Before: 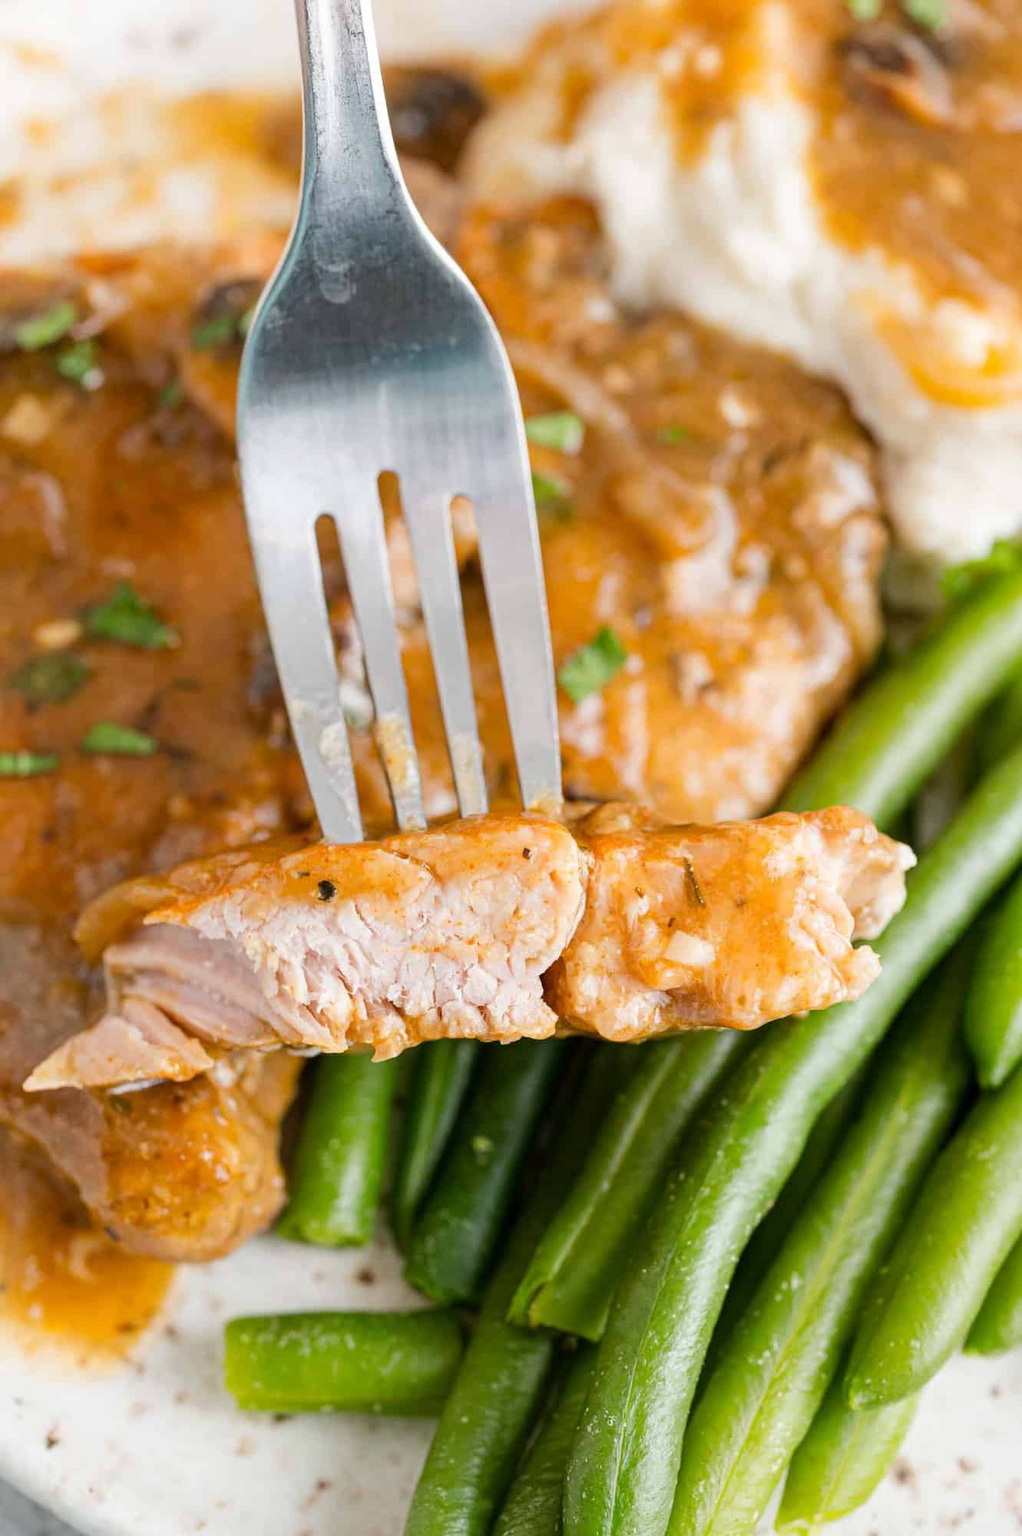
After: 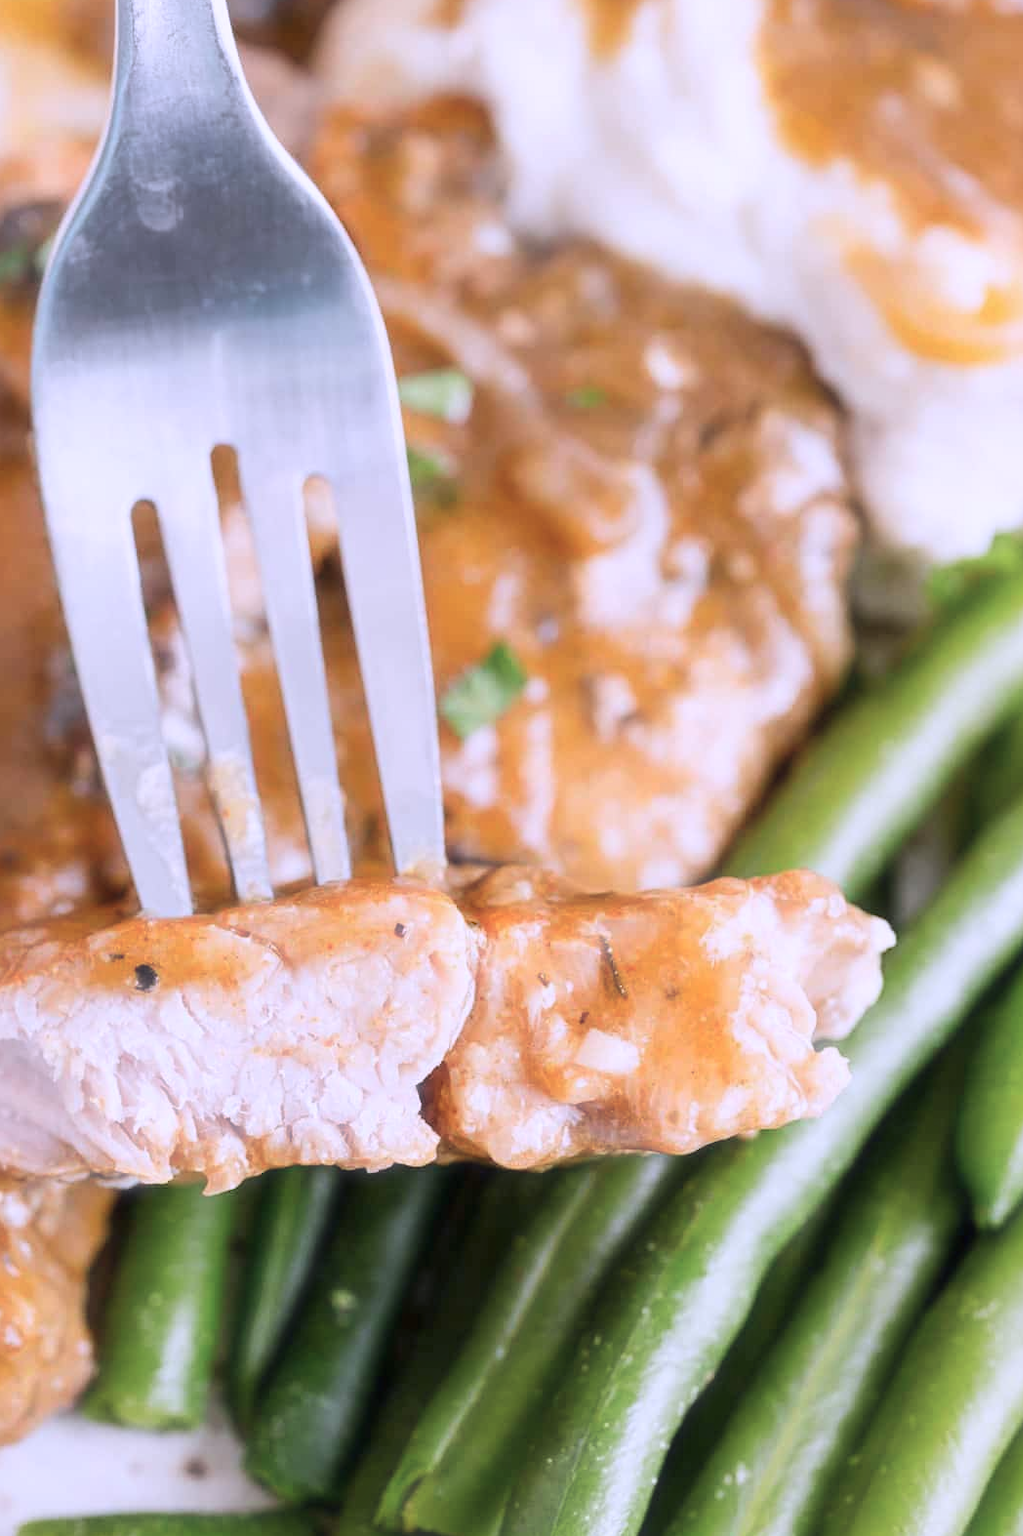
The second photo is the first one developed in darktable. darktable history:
color calibration: output R [1.063, -0.012, -0.003, 0], output B [-0.079, 0.047, 1, 0], illuminant custom, x 0.389, y 0.387, temperature 3838.64 K
crop and rotate: left 20.74%, top 7.912%, right 0.375%, bottom 13.378%
haze removal: strength -0.9, distance 0.225, compatibility mode true, adaptive false
